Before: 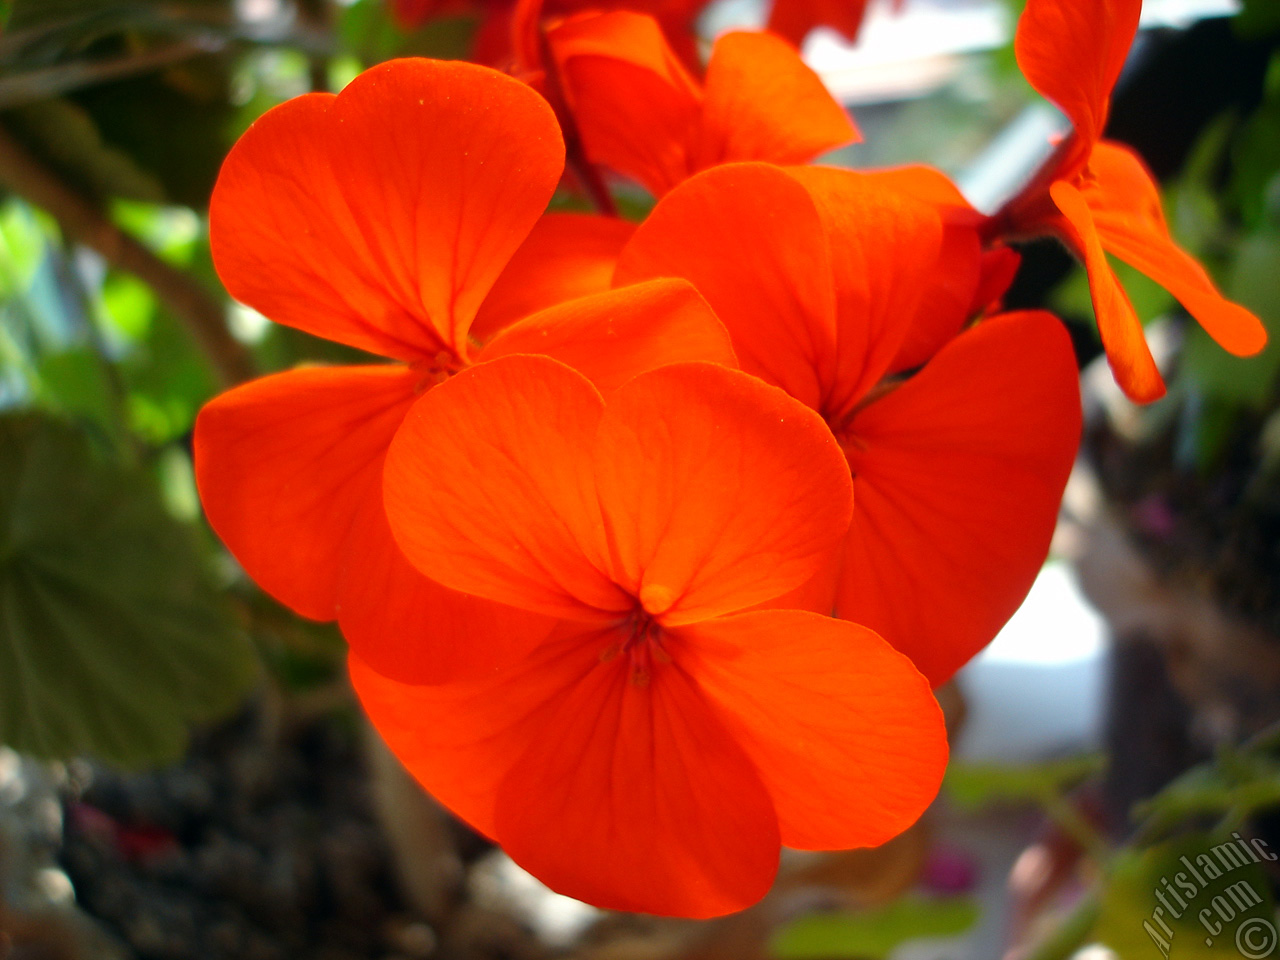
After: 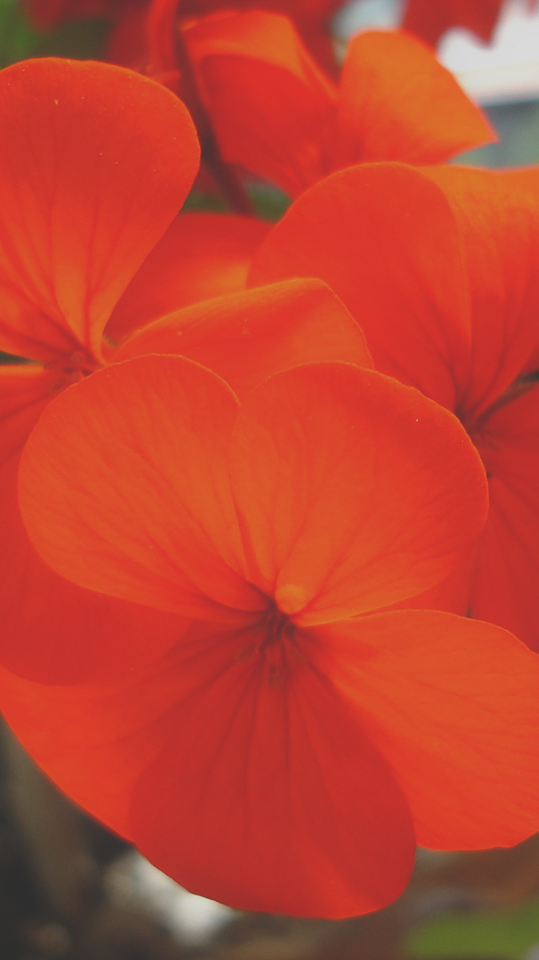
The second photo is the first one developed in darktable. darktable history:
exposure: black level correction -0.036, exposure -0.497 EV, compensate highlight preservation false
contrast equalizer: y [[0.5, 0.488, 0.462, 0.461, 0.491, 0.5], [0.5 ×6], [0.5 ×6], [0 ×6], [0 ×6]]
crop: left 28.583%, right 29.231%
